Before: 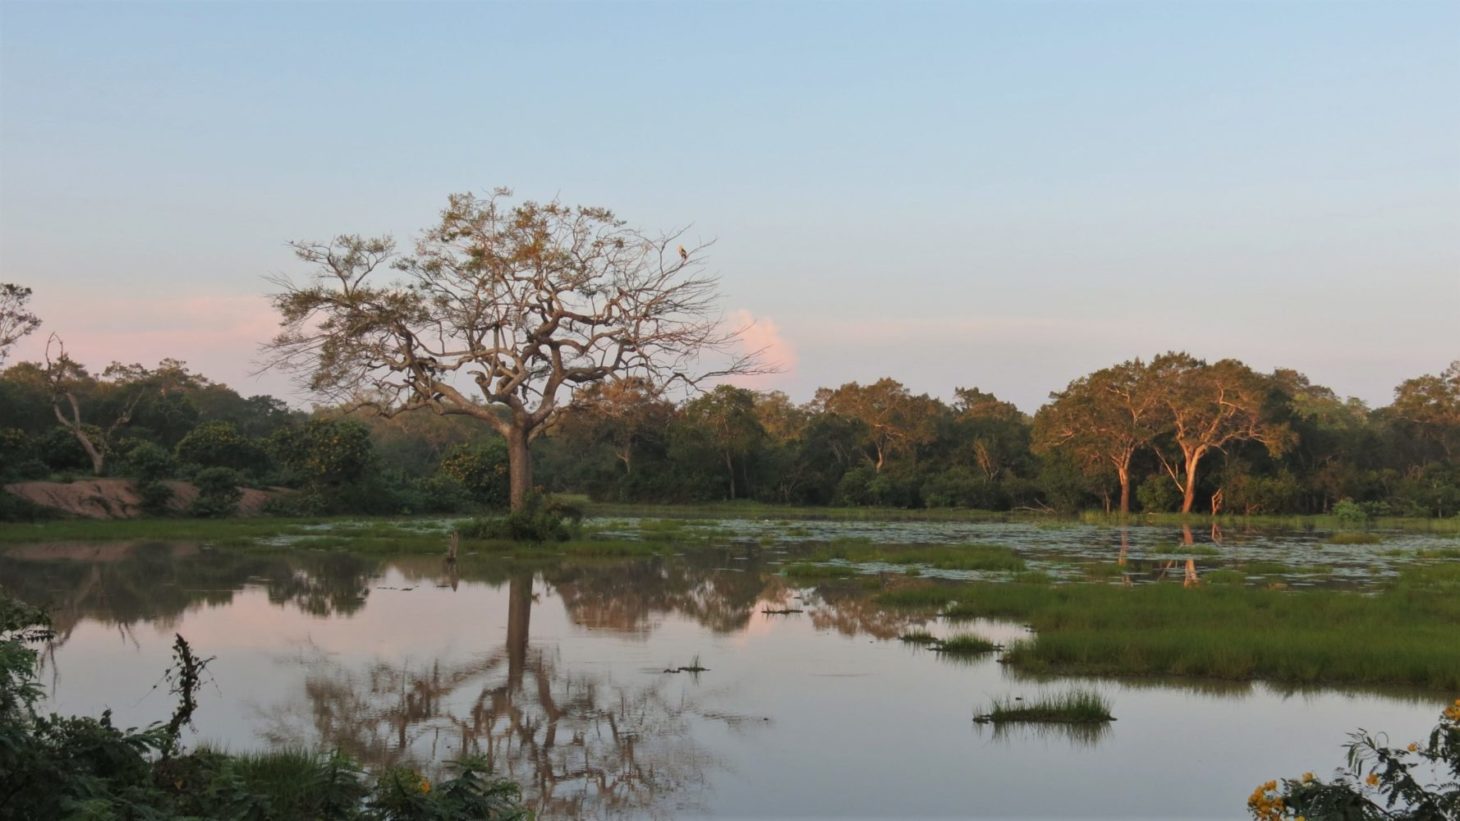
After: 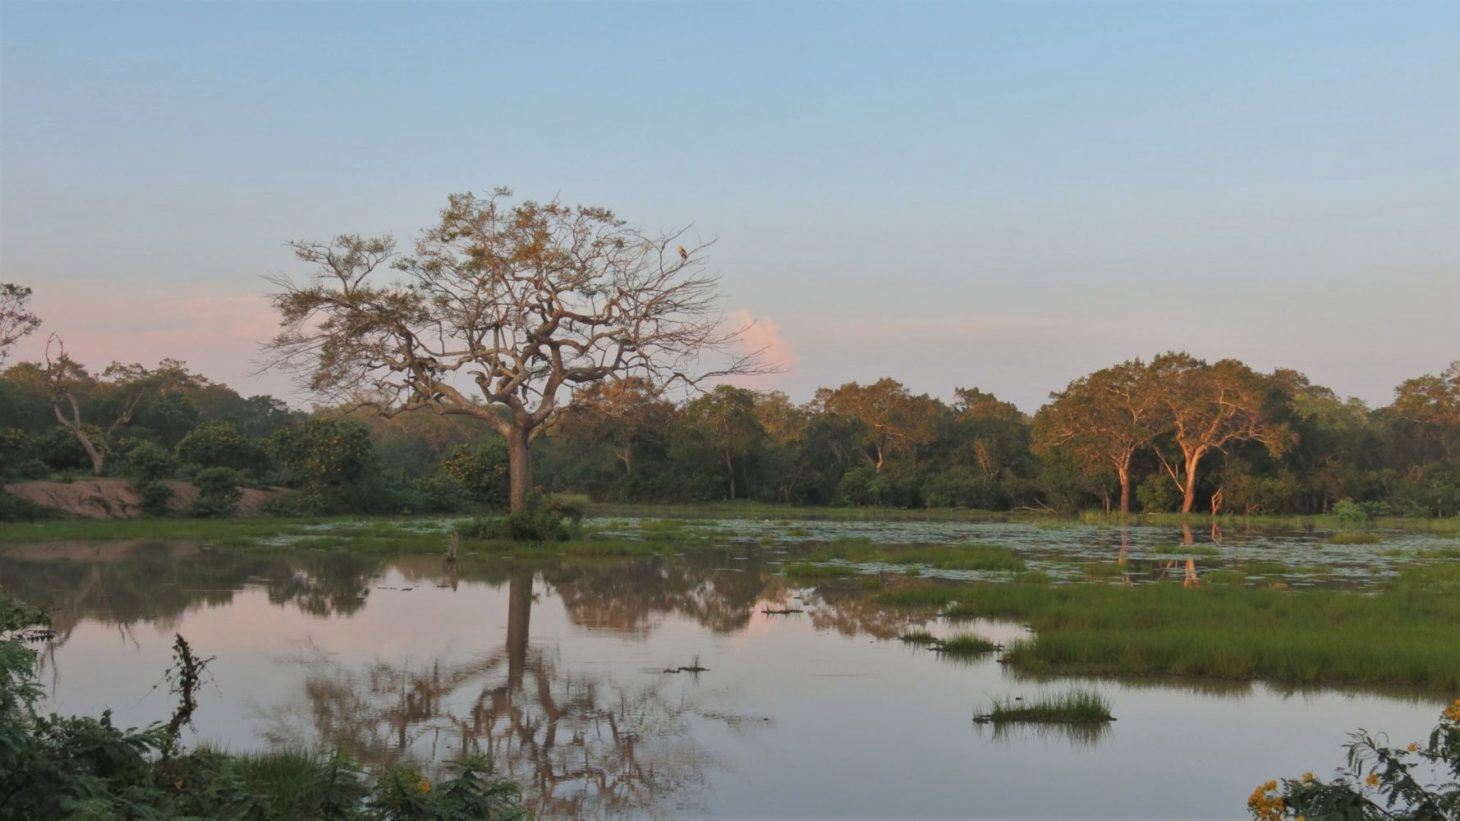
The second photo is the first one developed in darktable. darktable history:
color zones: curves: ch0 [(0.068, 0.464) (0.25, 0.5) (0.48, 0.508) (0.75, 0.536) (0.886, 0.476) (0.967, 0.456)]; ch1 [(0.066, 0.456) (0.25, 0.5) (0.616, 0.508) (0.746, 0.56) (0.934, 0.444)]
shadows and highlights: on, module defaults
